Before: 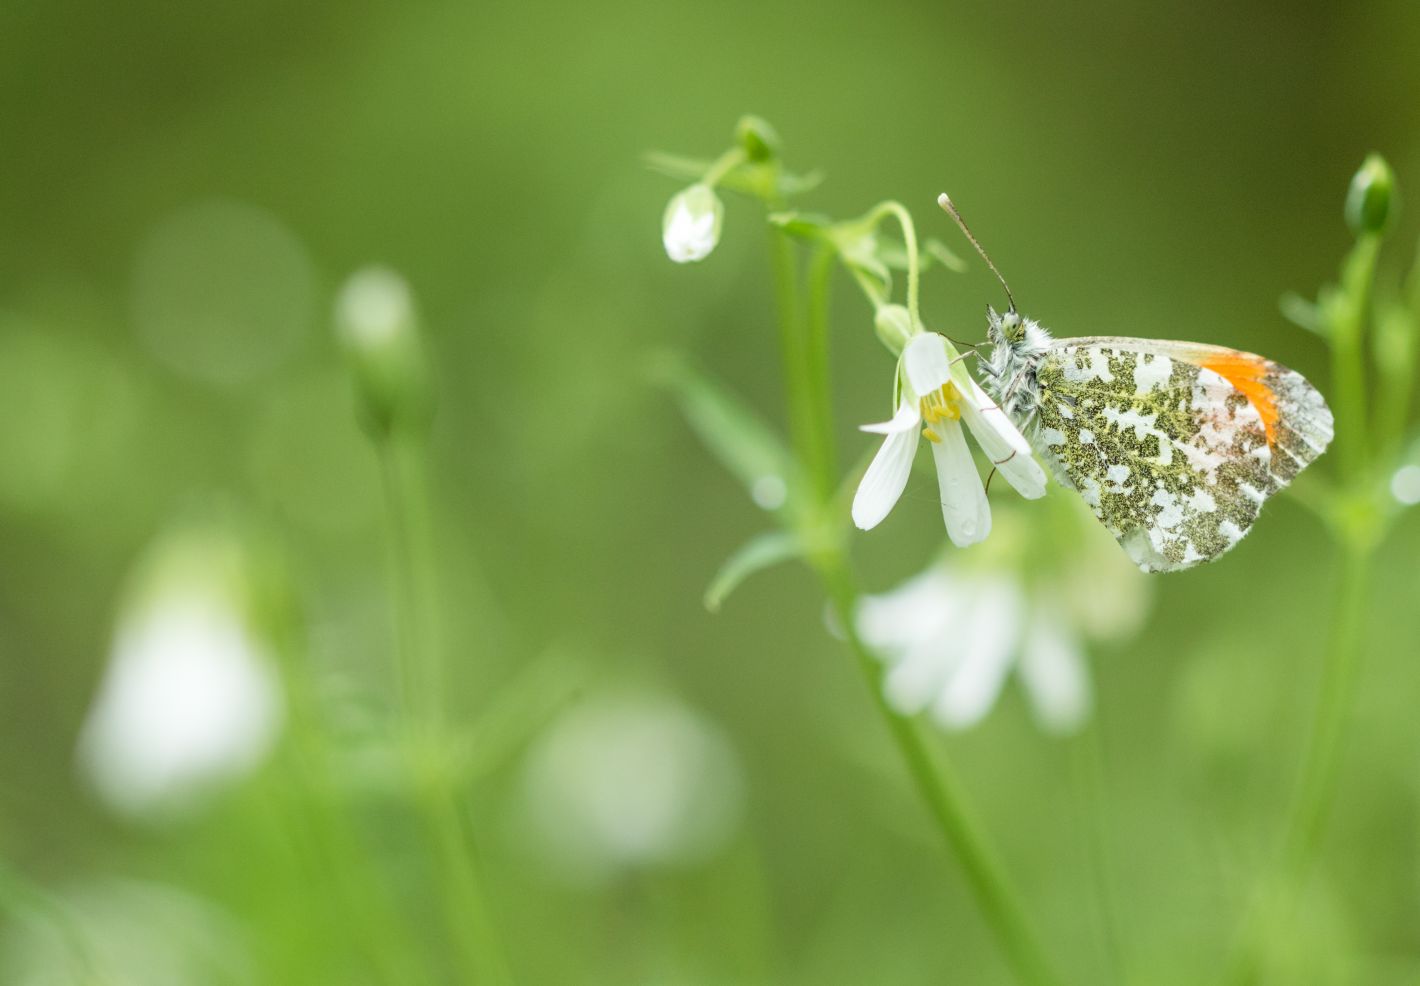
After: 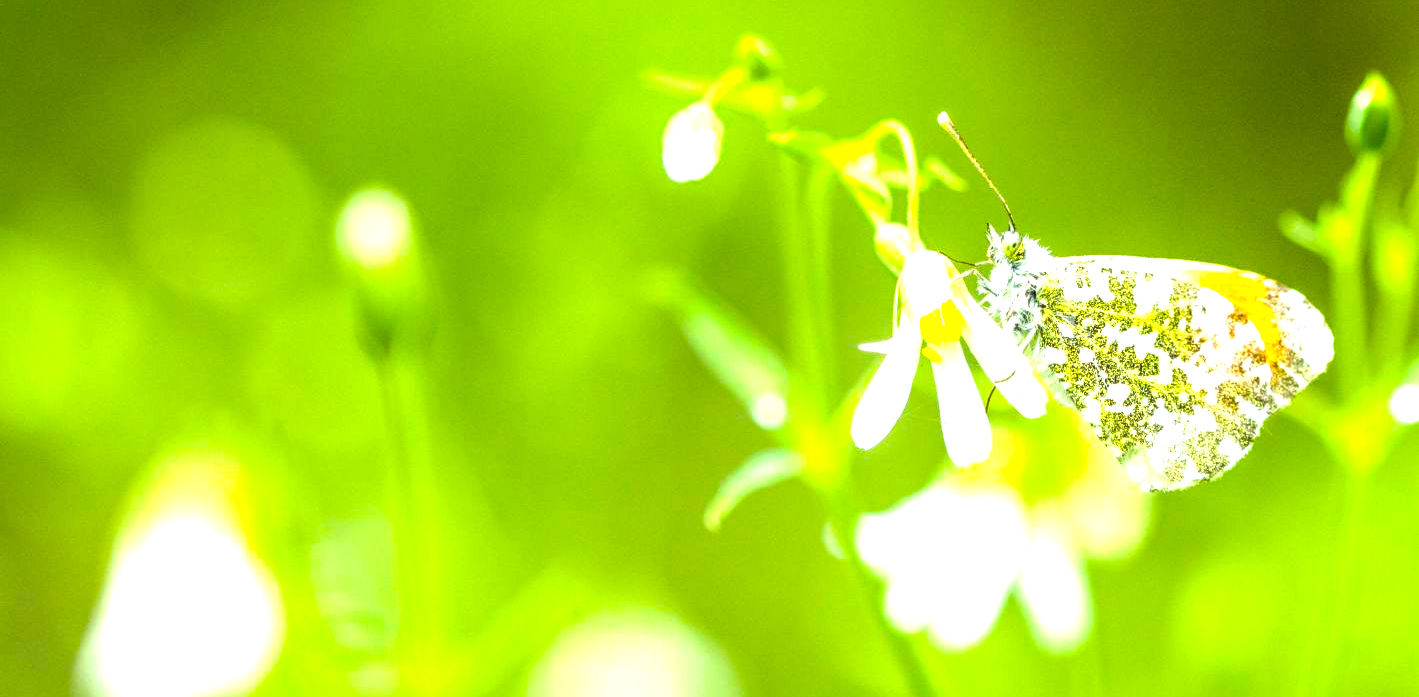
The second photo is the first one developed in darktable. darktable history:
color balance rgb: linear chroma grading › shadows -10%, linear chroma grading › global chroma 20%, perceptual saturation grading › global saturation 15%, perceptual brilliance grading › global brilliance 30%, perceptual brilliance grading › highlights 12%, perceptual brilliance grading › mid-tones 24%, global vibrance 20%
local contrast: on, module defaults
crop and rotate: top 8.293%, bottom 20.996%
